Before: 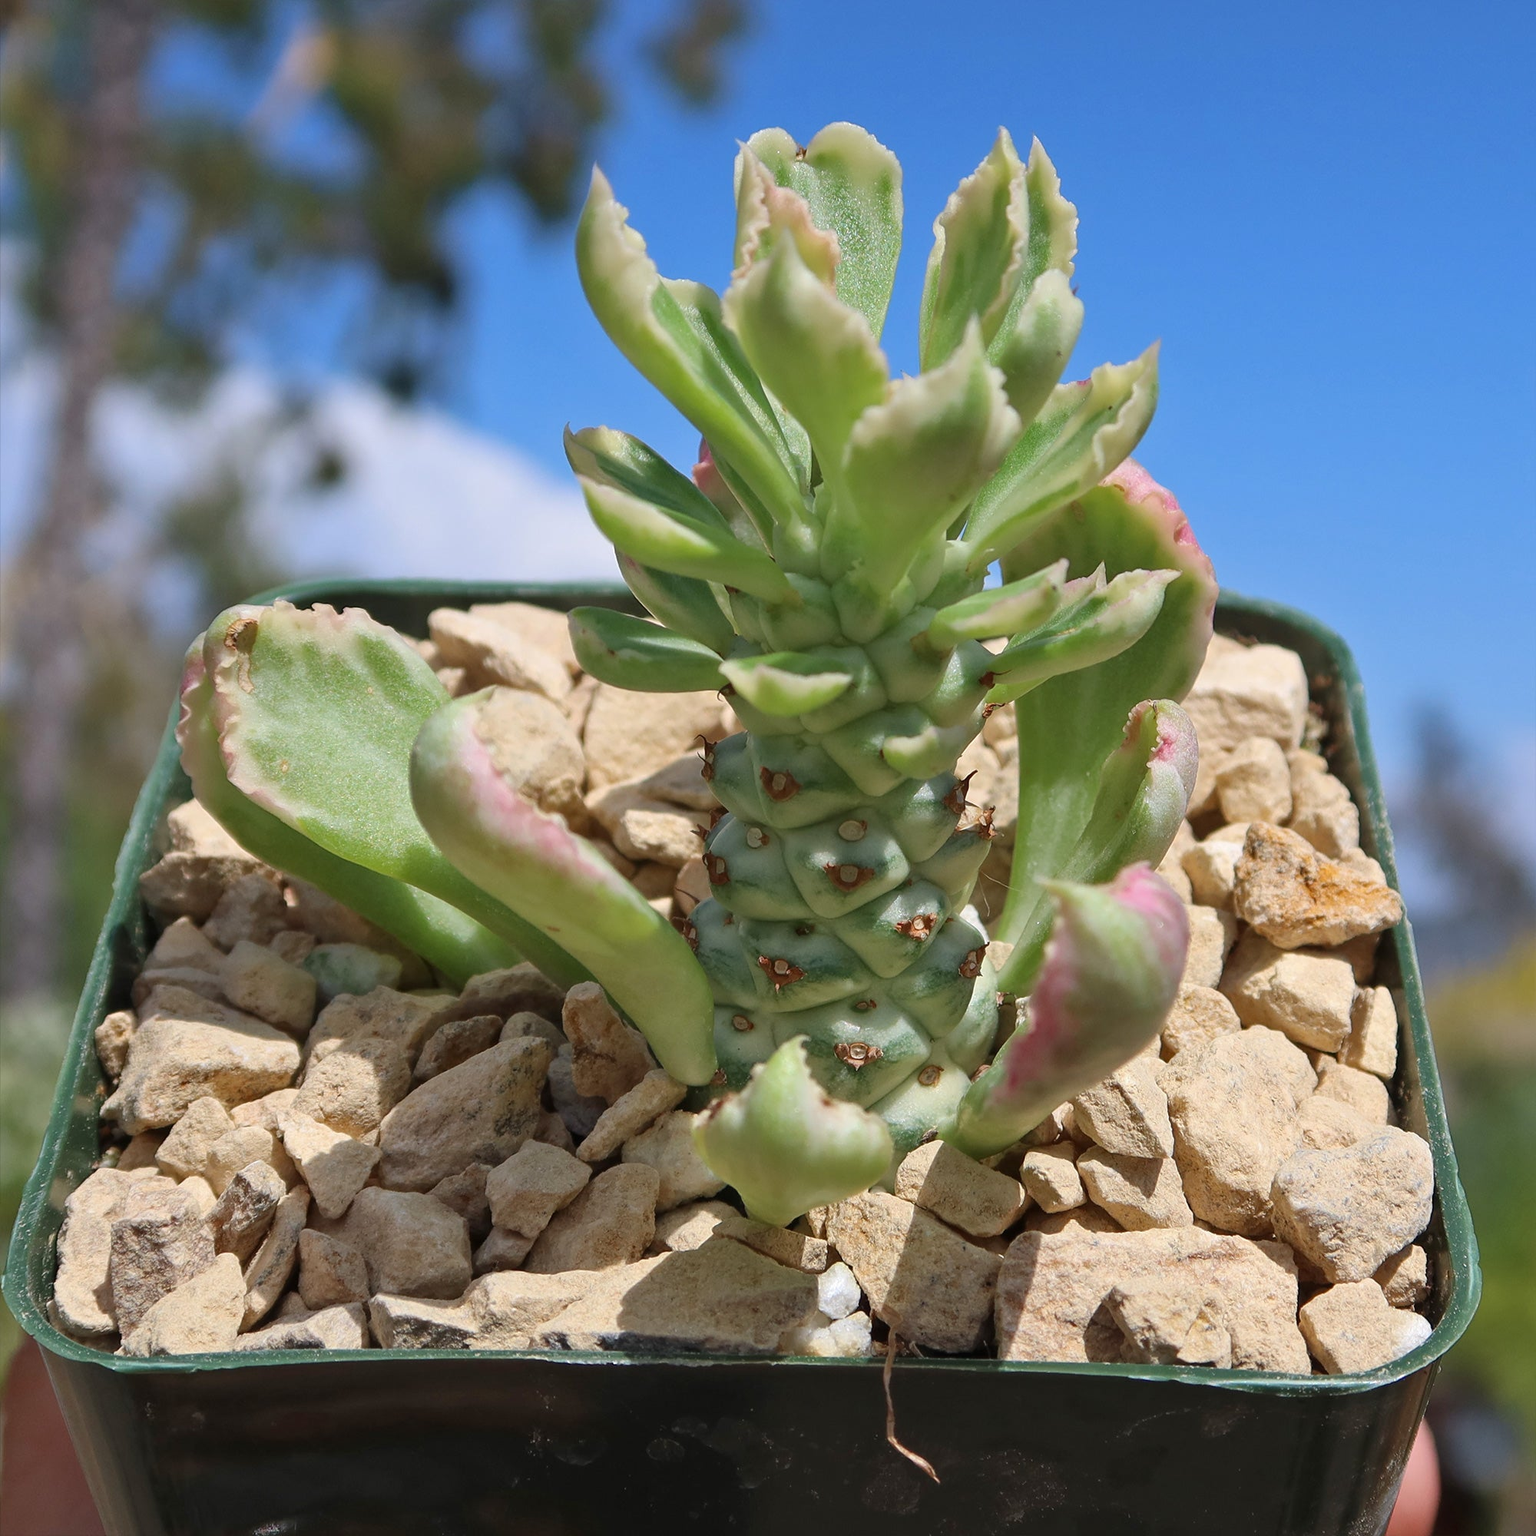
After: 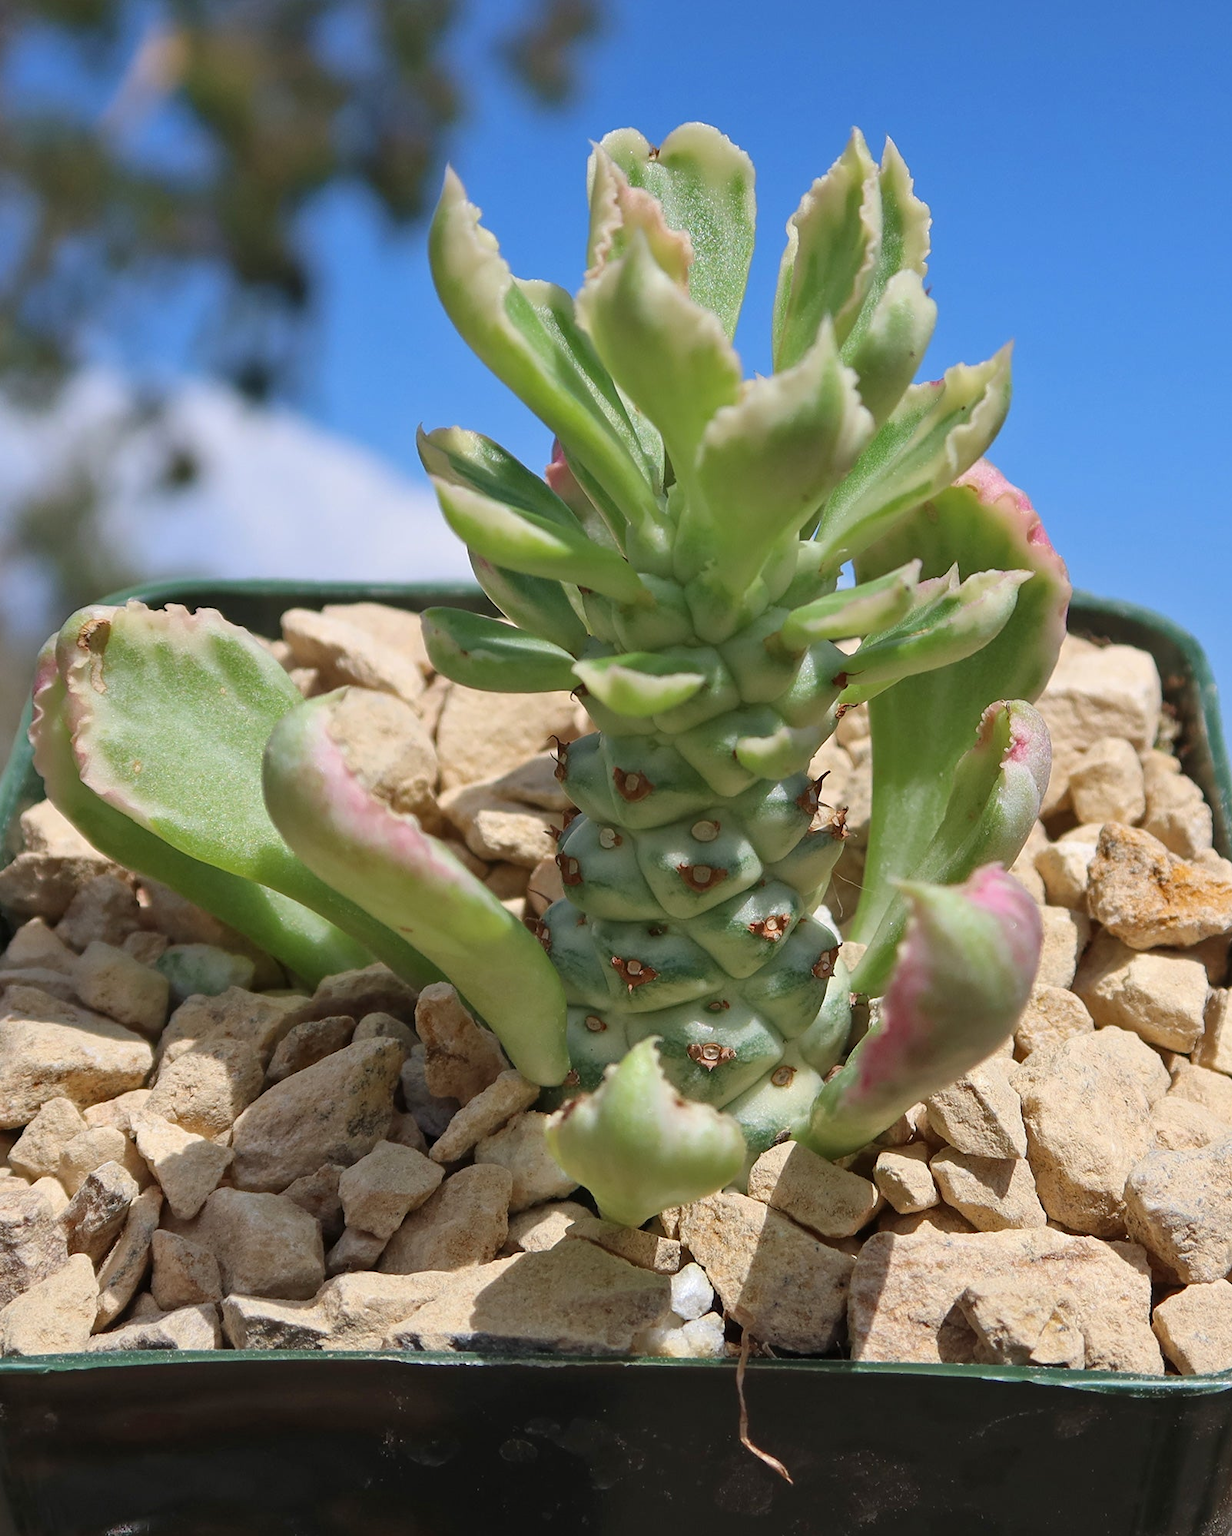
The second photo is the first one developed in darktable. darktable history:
crop and rotate: left 9.609%, right 10.159%
